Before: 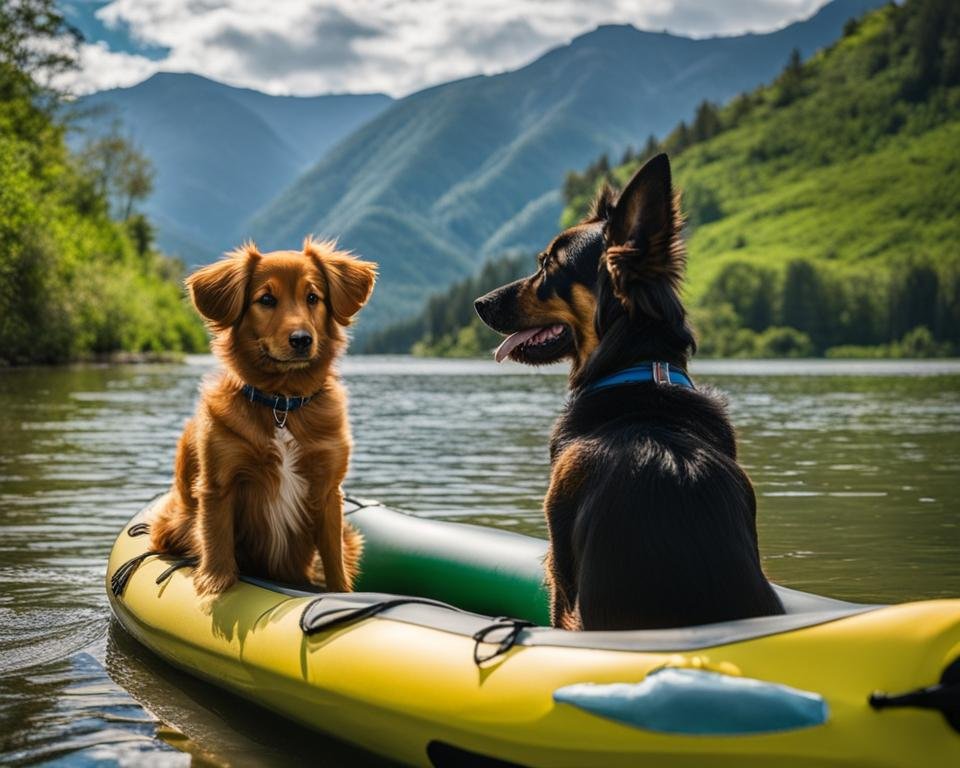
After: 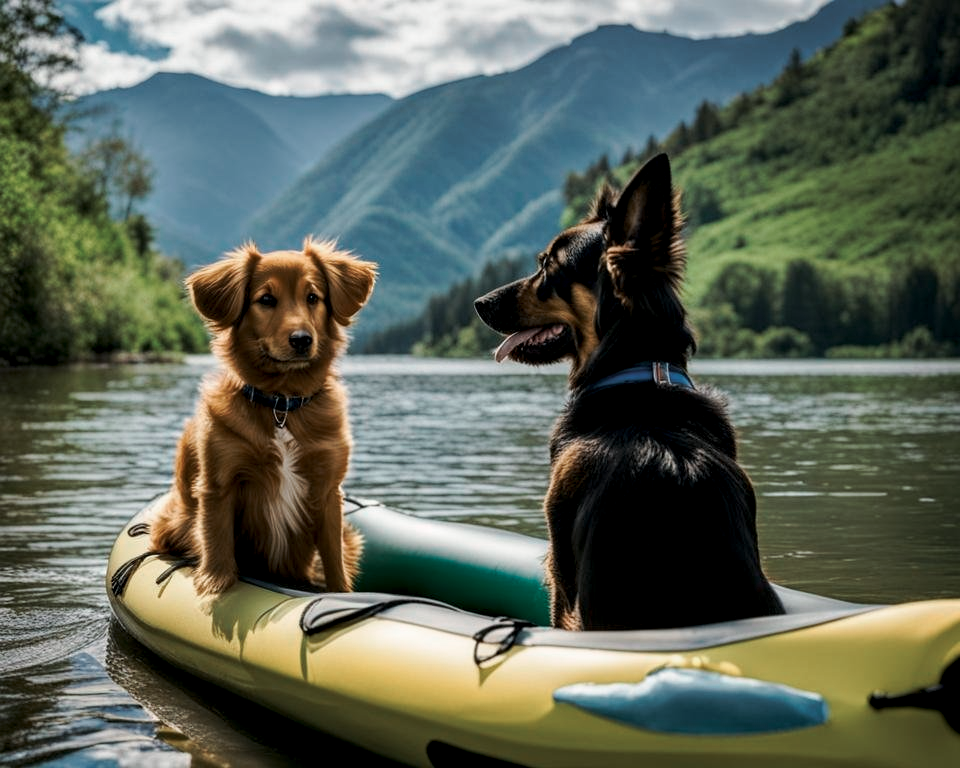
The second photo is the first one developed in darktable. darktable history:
tone curve: curves: ch0 [(0, 0) (0.003, 0.003) (0.011, 0.01) (0.025, 0.023) (0.044, 0.041) (0.069, 0.064) (0.1, 0.092) (0.136, 0.125) (0.177, 0.163) (0.224, 0.207) (0.277, 0.255) (0.335, 0.309) (0.399, 0.375) (0.468, 0.459) (0.543, 0.548) (0.623, 0.629) (0.709, 0.716) (0.801, 0.808) (0.898, 0.911) (1, 1)], preserve colors none
color look up table: target L [79.37, 65.77, 52.32, 40.56, 200.05, 100, 76.07, 67.61, 66.26, 61.53, 53.03, 57.39, 49.65, 38.72, 59.79, 59.15, 47.79, 37.23, 35.22, 17.8, 66.83, 68.22, 51.07, 50.25, 0 ×25], target a [-0.997, -20.12, -33.51, -11.18, -0.007, 0, 0.36, 12.26, 12.56, 24.45, -0.325, 32, 35.15, 12.79, 4.973, 29.53, 3.138, -0.363, 16.61, 0.023, -27.25, -0.872, -17.98, -4.525, 0 ×25], target b [-0.602, 25.23, 8.609, 10.44, 0.085, 0.003, 39.14, 42.46, 13.41, 42.78, -0.056, 21.08, 30.17, 15.95, -11.6, 2.477, -26, -0.705, -8.42, -0.511, -8.38, -0.8, -21.49, -16.24, 0 ×25], num patches 24
